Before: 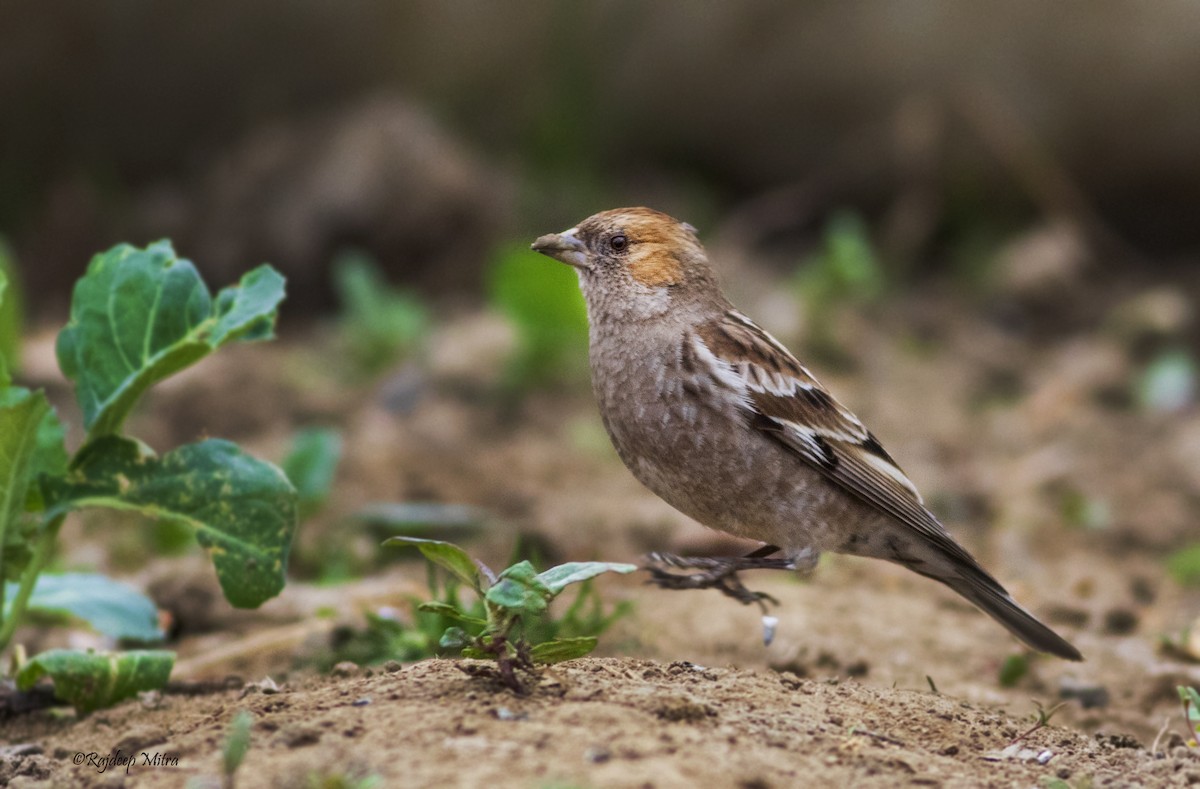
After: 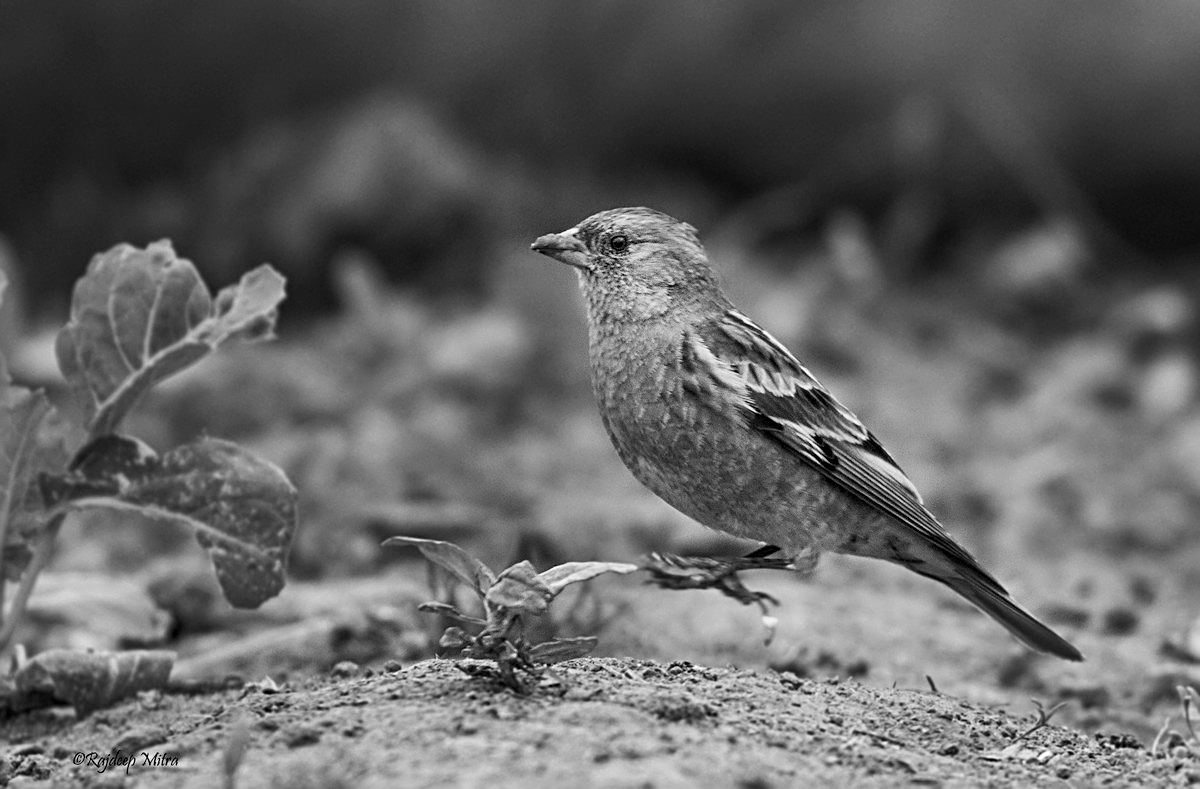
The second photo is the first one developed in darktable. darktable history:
monochrome: size 1
sharpen: radius 2.584, amount 0.688
contrast brightness saturation: contrast 0.1, brightness 0.03, saturation 0.09
